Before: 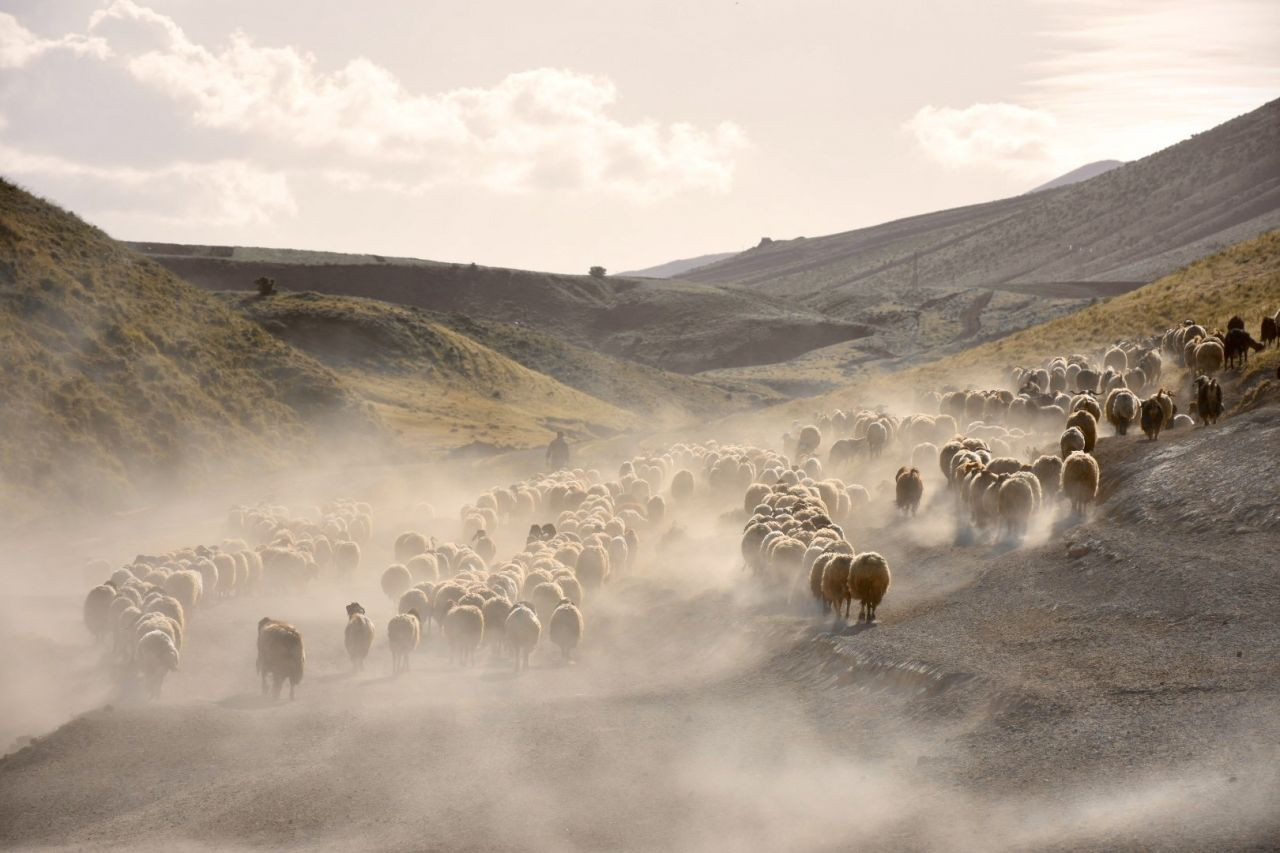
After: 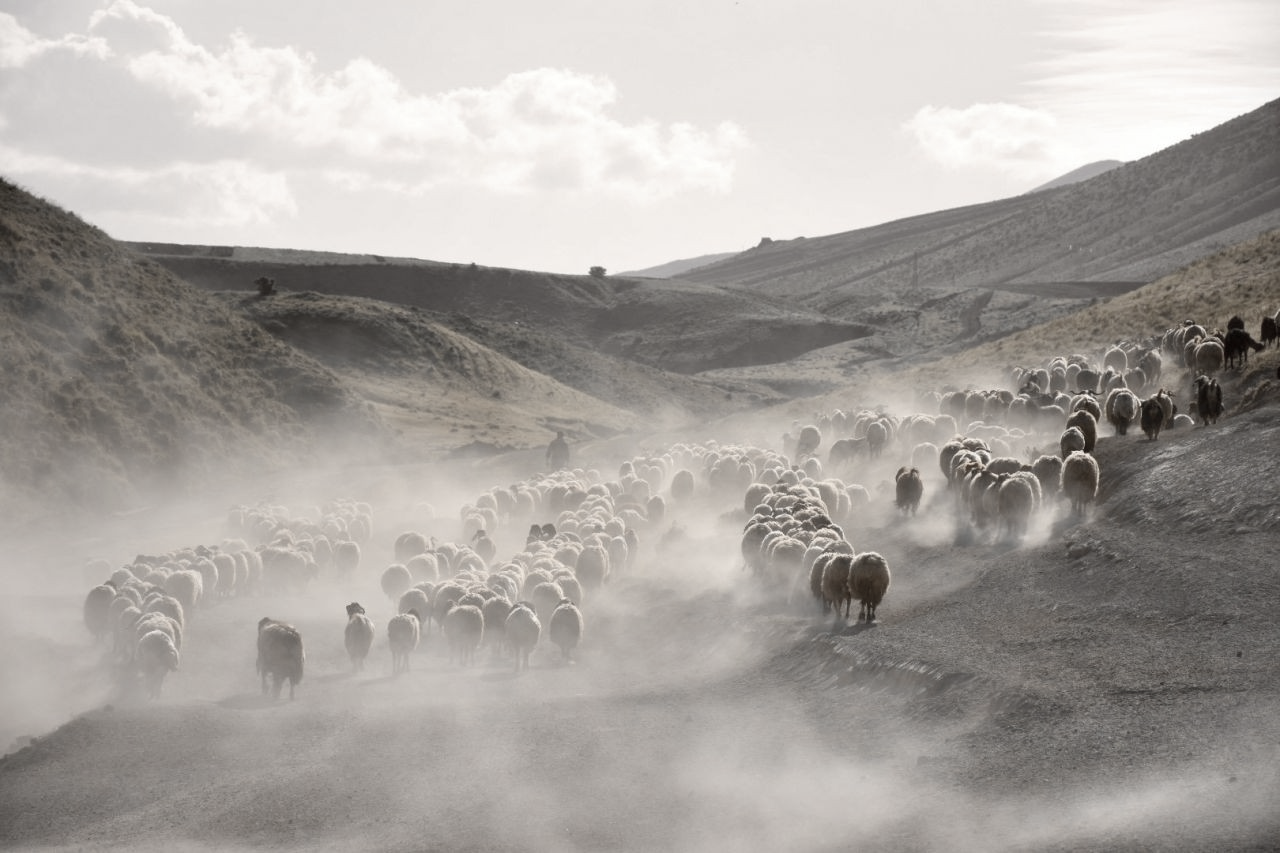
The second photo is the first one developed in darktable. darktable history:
color zones: curves: ch1 [(0, 0.153) (0.143, 0.15) (0.286, 0.151) (0.429, 0.152) (0.571, 0.152) (0.714, 0.151) (0.857, 0.151) (1, 0.153)]
levels: mode automatic, levels [0, 0.445, 1]
